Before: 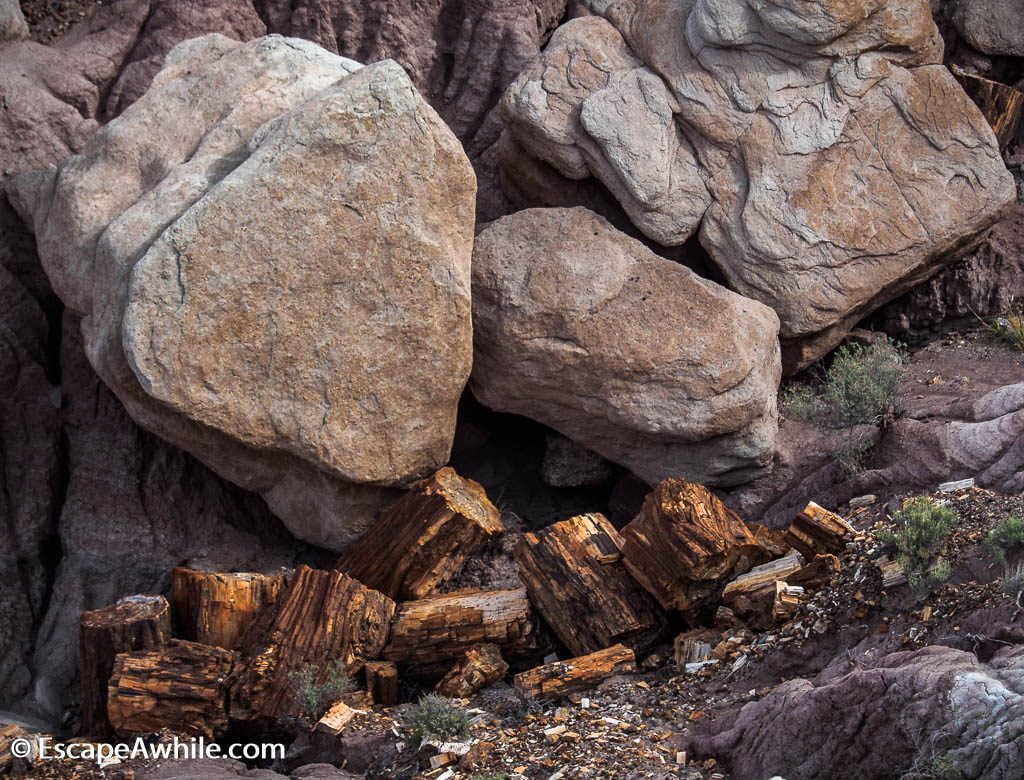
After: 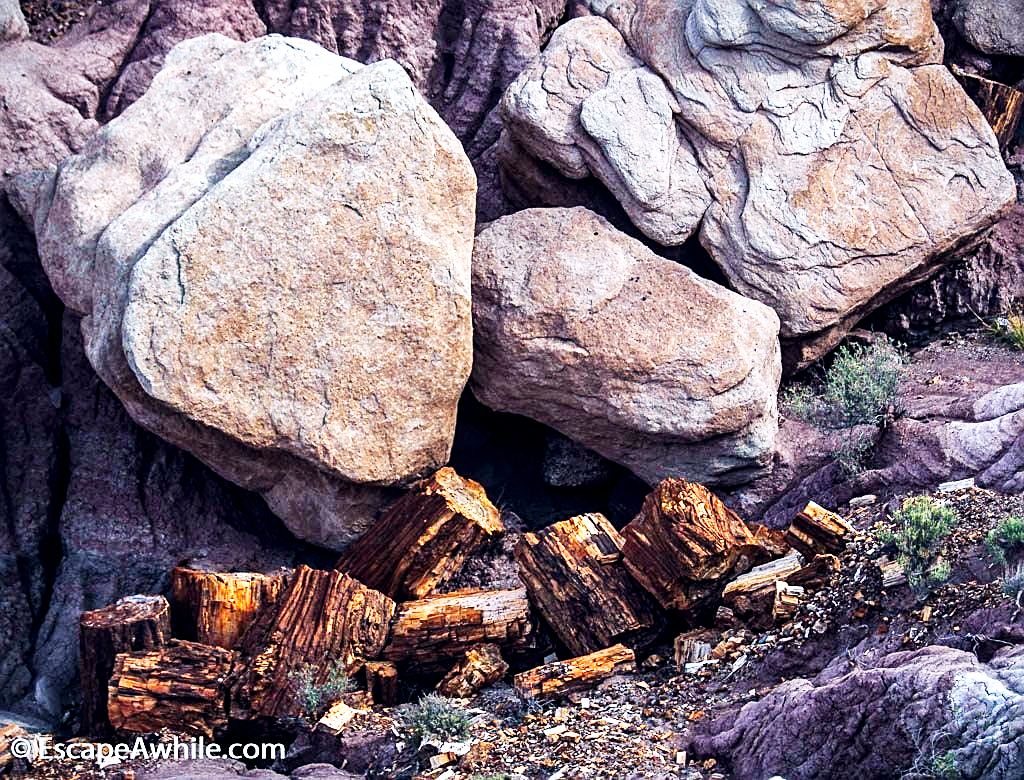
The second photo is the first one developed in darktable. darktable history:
base curve: curves: ch0 [(0, 0) (0.007, 0.004) (0.027, 0.03) (0.046, 0.07) (0.207, 0.54) (0.442, 0.872) (0.673, 0.972) (1, 1)], preserve colors none
local contrast: highlights 100%, shadows 100%, detail 120%, midtone range 0.2
color calibration: illuminant custom, x 0.368, y 0.373, temperature 4330.32 K
color balance rgb: shadows lift › hue 87.51°, highlights gain › chroma 1.62%, highlights gain › hue 55.1°, global offset › chroma 0.06%, global offset › hue 253.66°, linear chroma grading › global chroma 0.5%
color zones: curves: ch0 [(0, 0.613) (0.01, 0.613) (0.245, 0.448) (0.498, 0.529) (0.642, 0.665) (0.879, 0.777) (0.99, 0.613)]; ch1 [(0, 0) (0.143, 0) (0.286, 0) (0.429, 0) (0.571, 0) (0.714, 0) (0.857, 0)], mix -121.96%
lens correction: correction method embedded metadata, crop 1, focal 40, aperture 4, distance 15.16, camera "ILCE-7M3", lens "FE 40mm F2.5 G"
sharpen: on, module defaults
